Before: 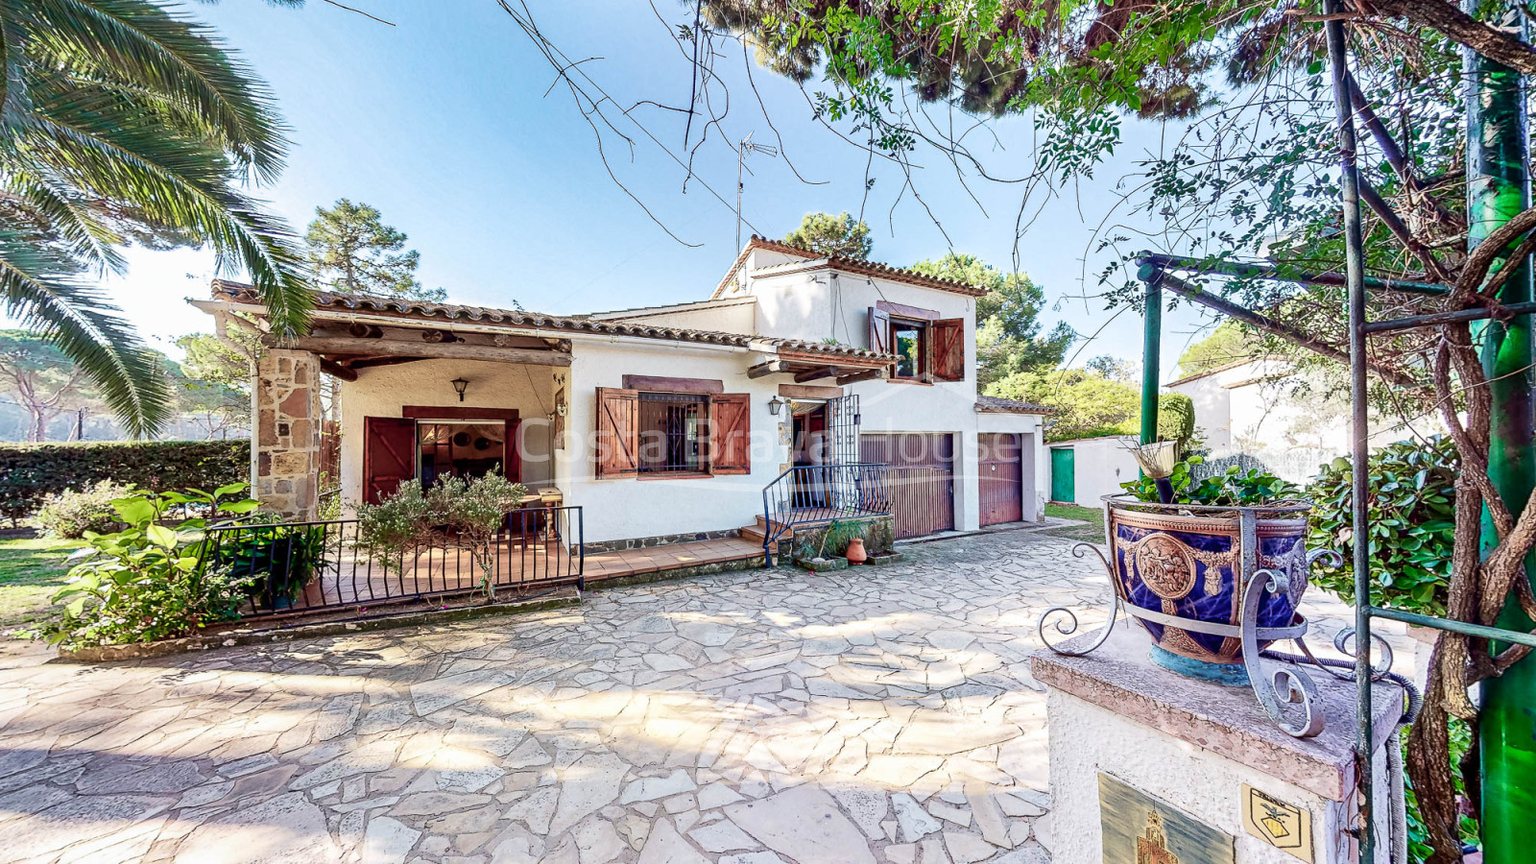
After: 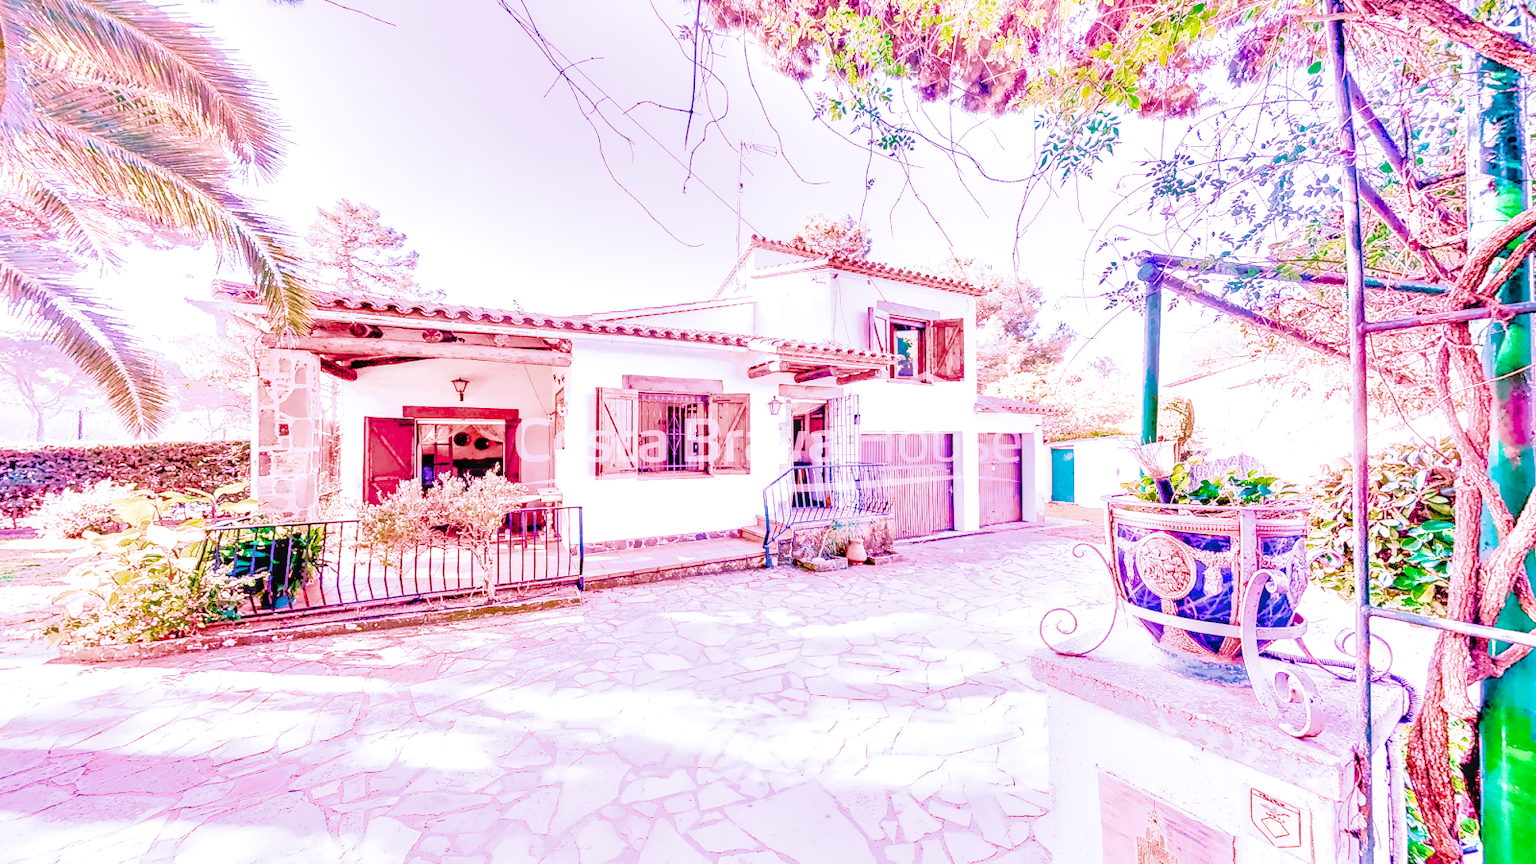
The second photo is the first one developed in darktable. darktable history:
local contrast: on, module defaults
color calibration: illuminant as shot in camera, x 0.358, y 0.373, temperature 4628.91 K
denoise (profiled): preserve shadows 1.52, scattering 0.002, a [-1, 0, 0], compensate highlight preservation false
filmic rgb: black relative exposure -7.65 EV, white relative exposure 4.56 EV, hardness 3.61, contrast 1.05
haze removal: compatibility mode true, adaptive false
highlight reconstruction: on, module defaults
hot pixels: on, module defaults
lens correction: scale 1, crop 1, focal 16, aperture 5.6, distance 1000, camera "Canon EOS RP", lens "Canon RF 16mm F2.8 STM"
shadows and highlights: on, module defaults
white balance: red 2.229, blue 1.46
velvia: on, module defaults
tone equalizer "contrast tone curve: soft": -8 EV -0.417 EV, -7 EV -0.389 EV, -6 EV -0.333 EV, -5 EV -0.222 EV, -3 EV 0.222 EV, -2 EV 0.333 EV, -1 EV 0.389 EV, +0 EV 0.417 EV, edges refinement/feathering 500, mask exposure compensation -1.57 EV, preserve details no
contrast equalizer "clarity": octaves 7, y [[0.6 ×6], [0.55 ×6], [0 ×6], [0 ×6], [0 ×6]]
color balance rgb "basic colorfulness: vibrant colors": perceptual saturation grading › global saturation 20%, perceptual saturation grading › highlights -25%, perceptual saturation grading › shadows 50%
exposure: black level correction 0, exposure 1.625 EV, compensate exposure bias true, compensate highlight preservation false
